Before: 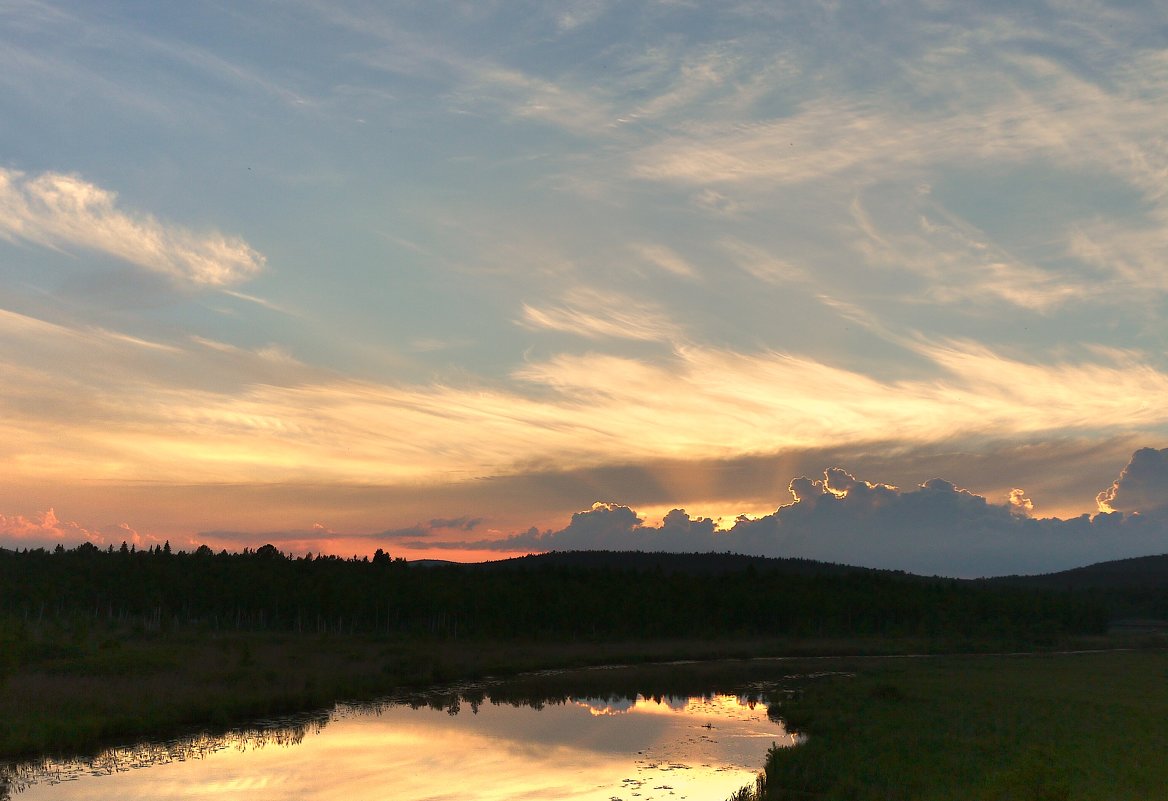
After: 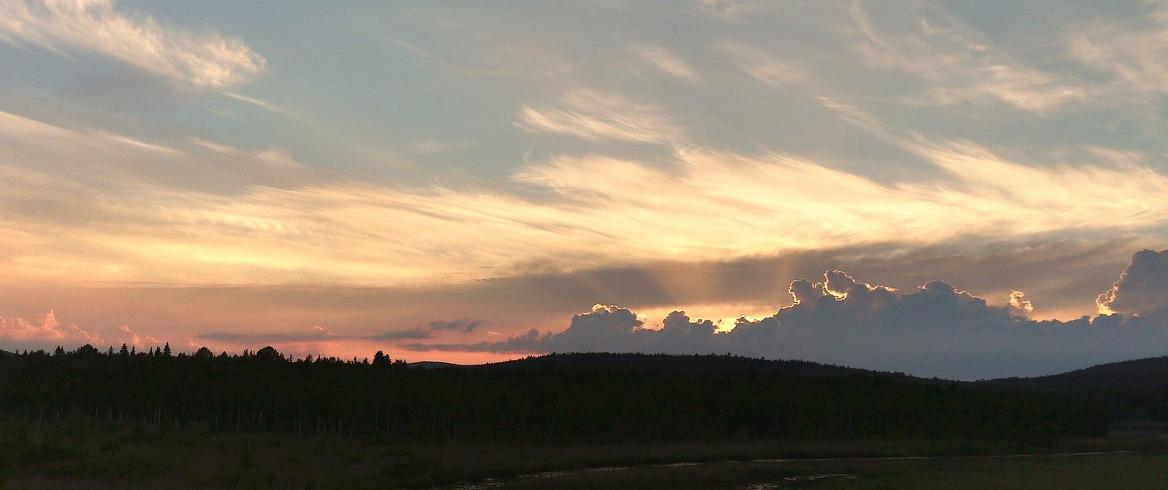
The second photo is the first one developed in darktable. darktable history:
crop and rotate: top 24.788%, bottom 13.96%
sharpen: radius 2.916, amount 0.877, threshold 47.312
color balance rgb: shadows lift › hue 86.25°, power › chroma 0.316%, power › hue 22.27°, linear chroma grading › global chroma 14.805%, perceptual saturation grading › global saturation -32.744%, global vibrance 20%
